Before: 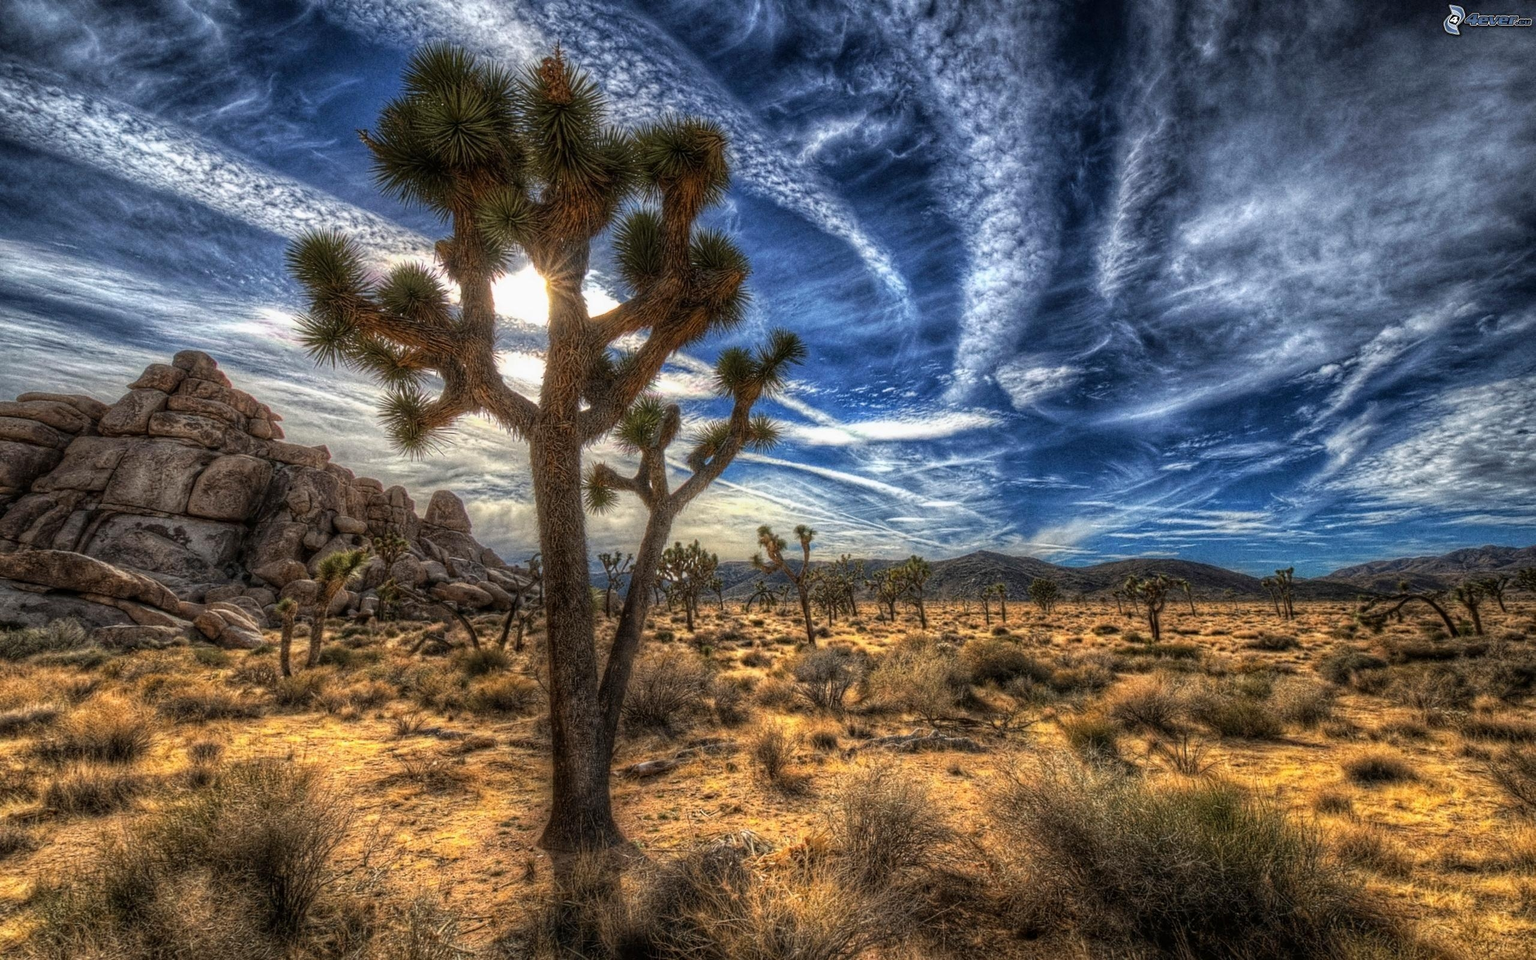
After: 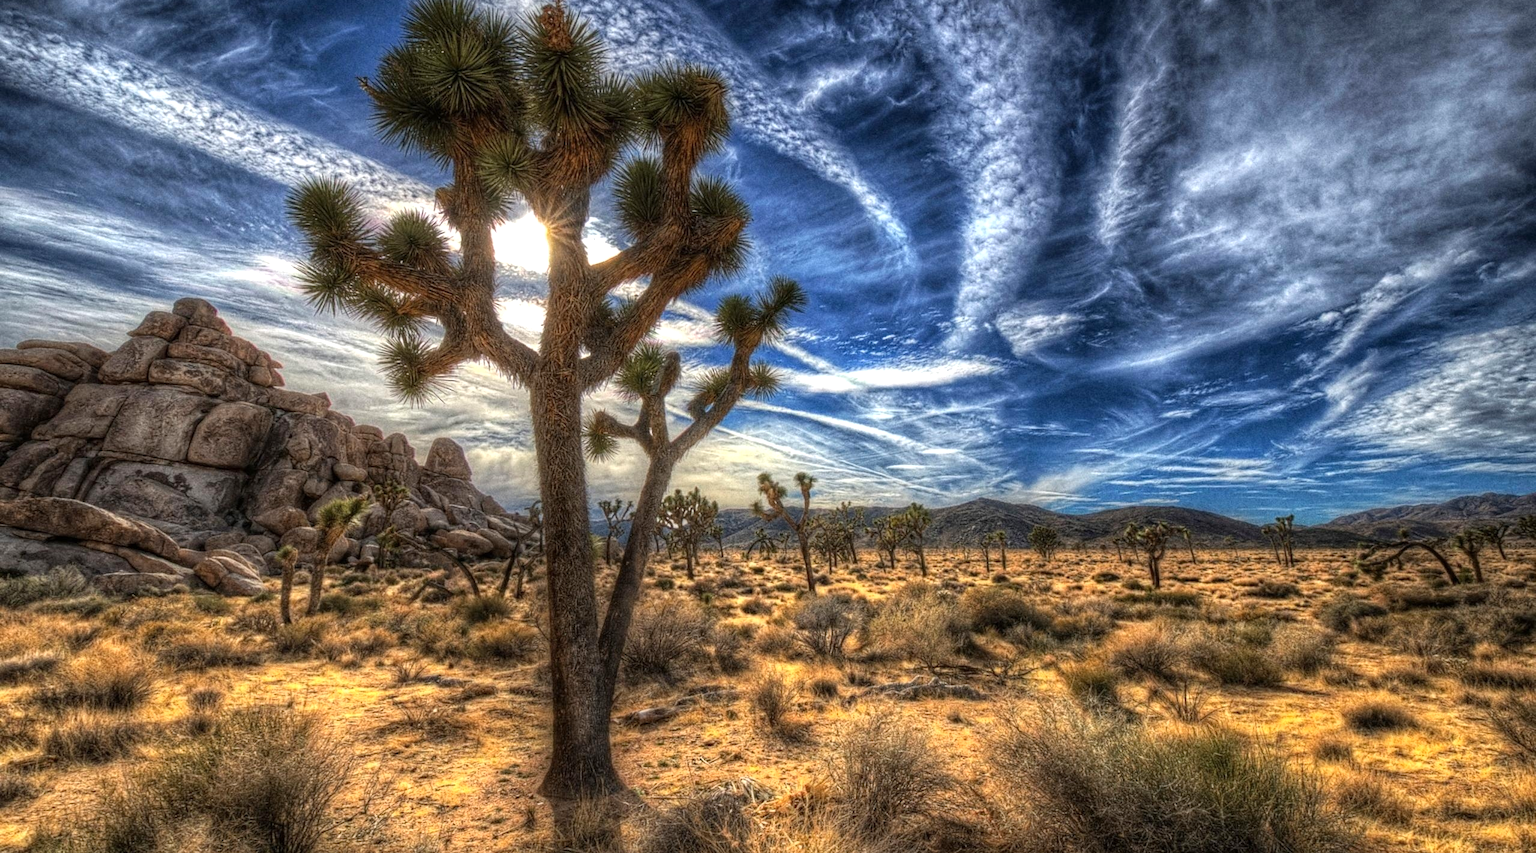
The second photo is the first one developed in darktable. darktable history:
crop and rotate: top 5.552%, bottom 5.566%
exposure: exposure 0.299 EV, compensate highlight preservation false
